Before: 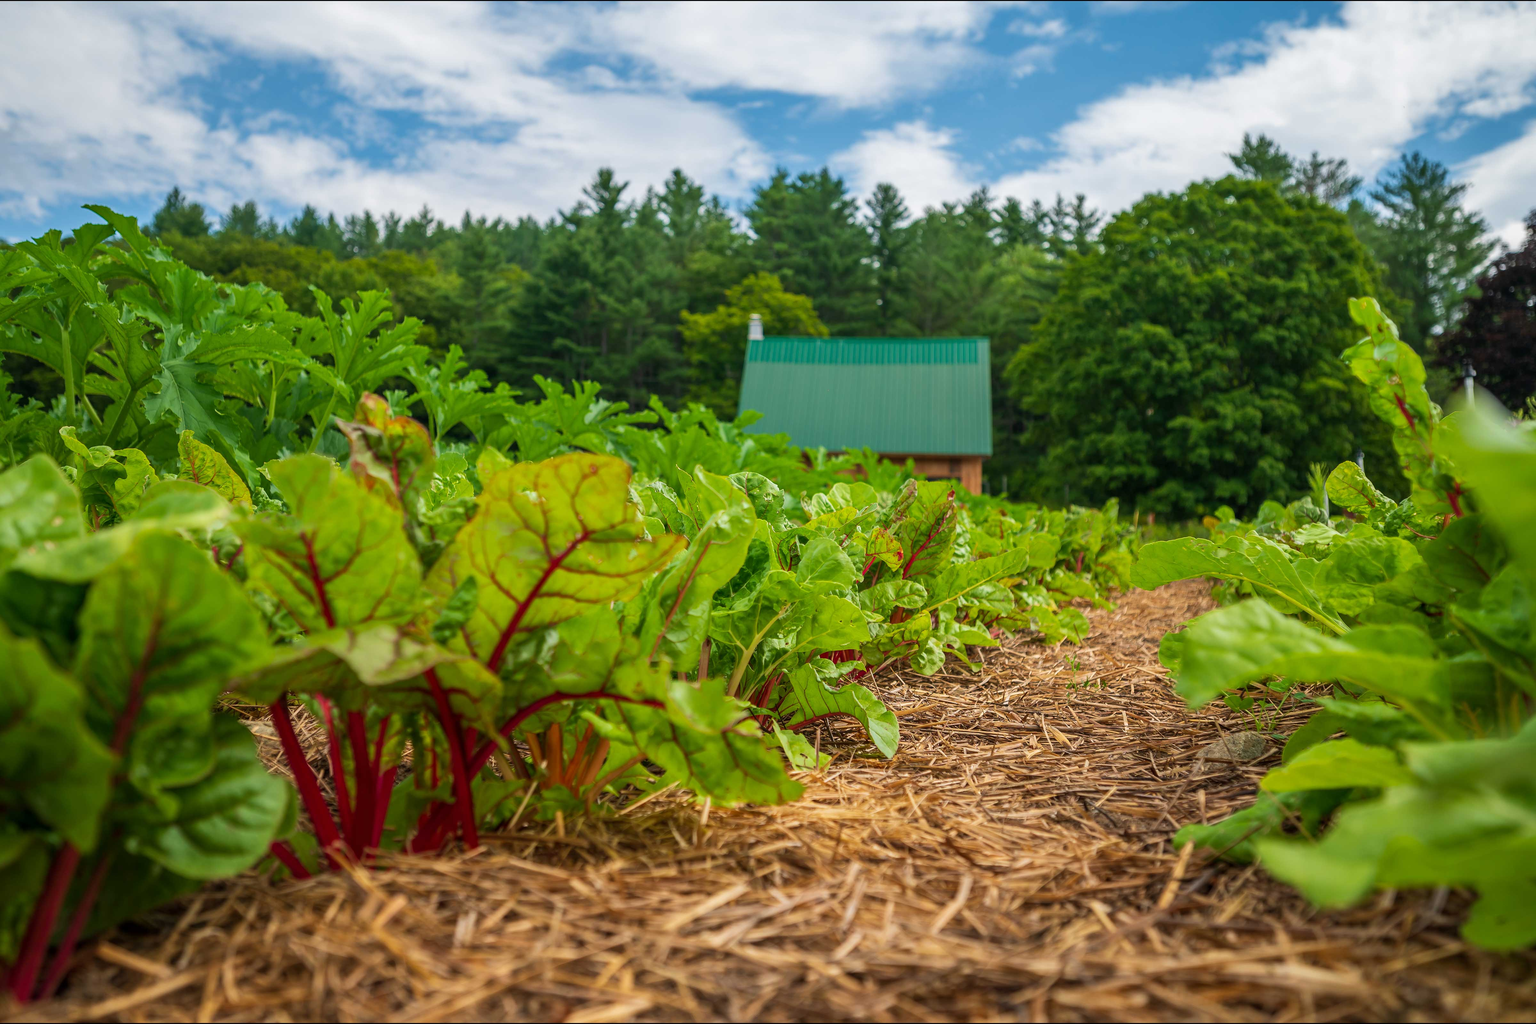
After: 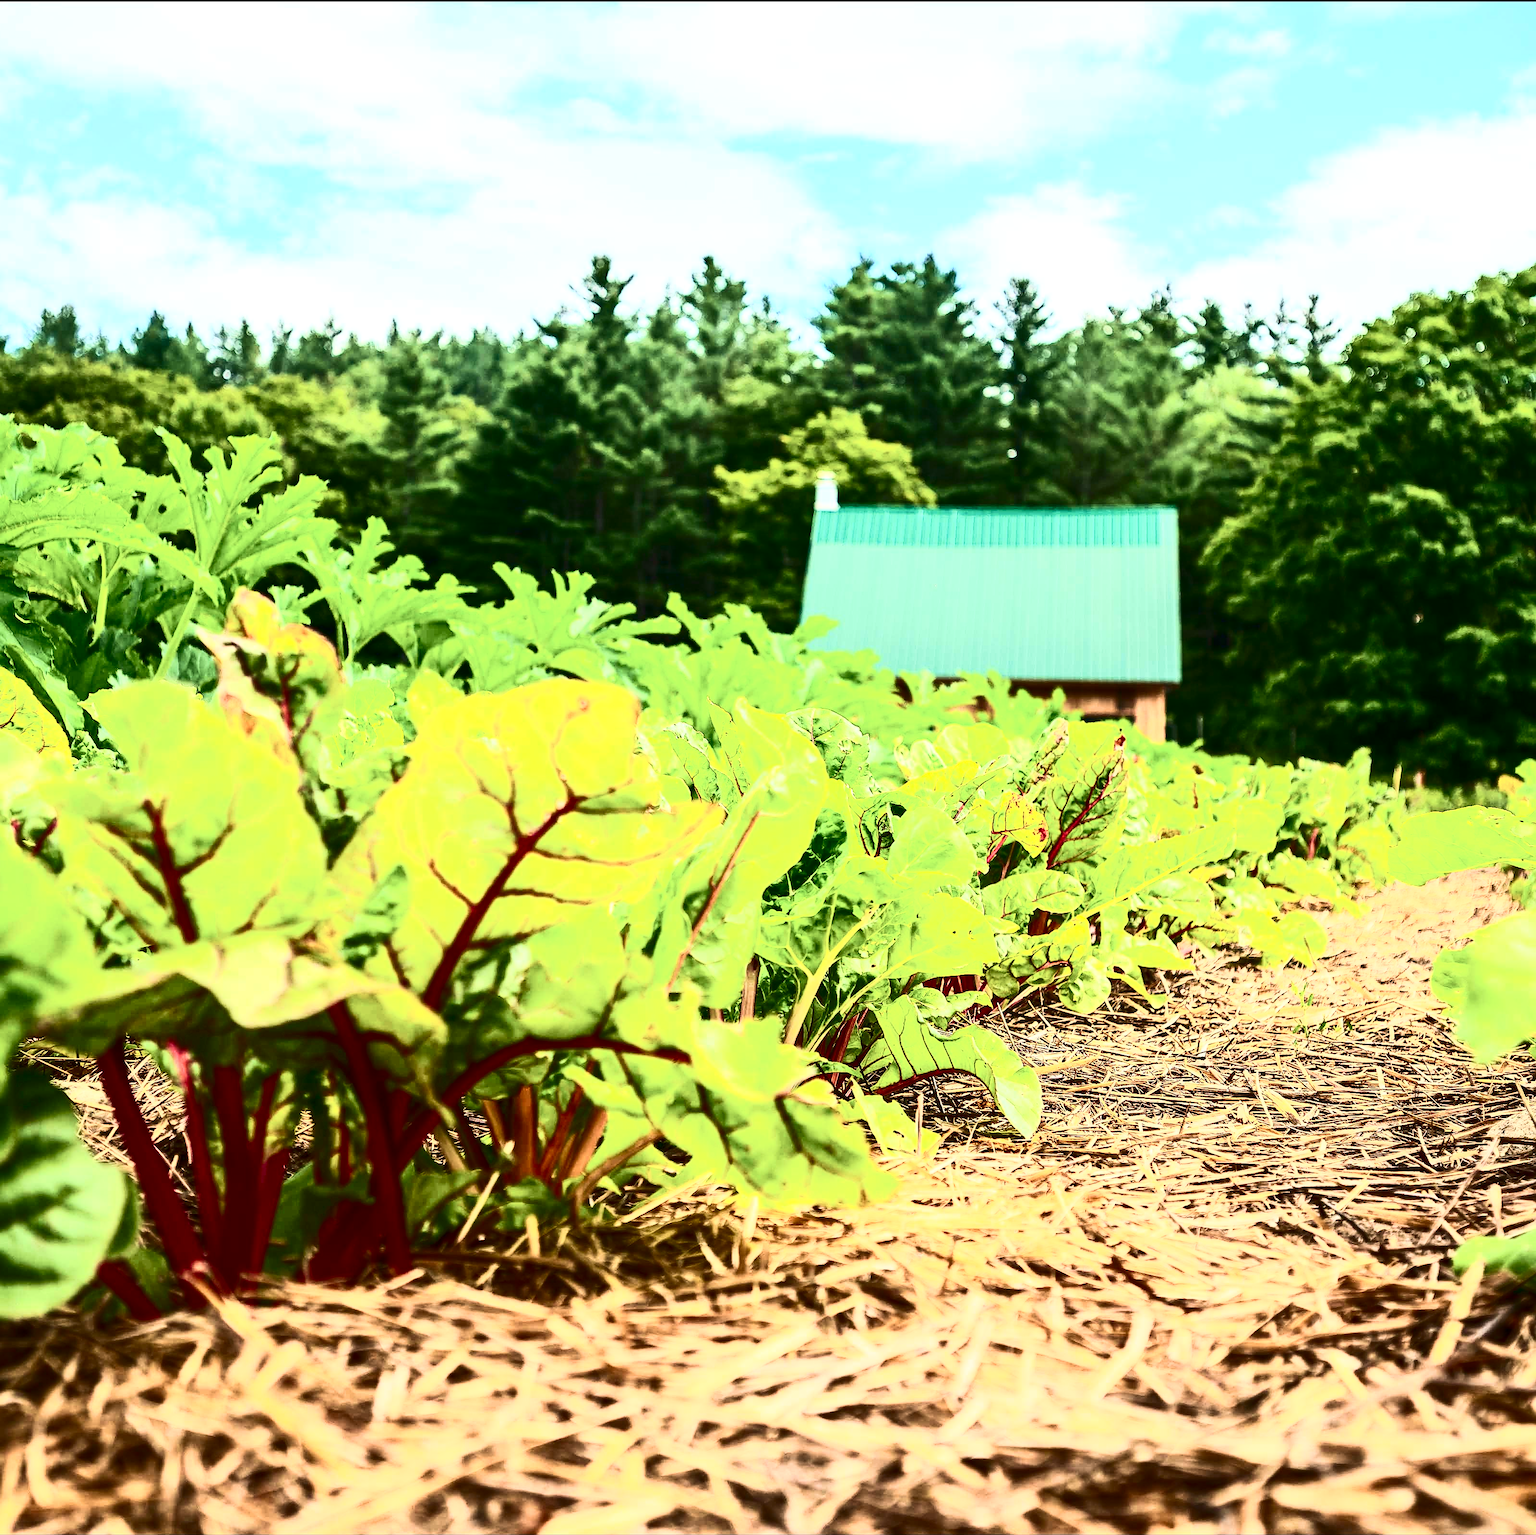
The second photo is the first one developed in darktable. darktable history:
crop and rotate: left 13.336%, right 19.986%
sharpen: on, module defaults
contrast brightness saturation: contrast 0.937, brightness 0.196
velvia: strength 24.96%
exposure: exposure 0.781 EV, compensate highlight preservation false
